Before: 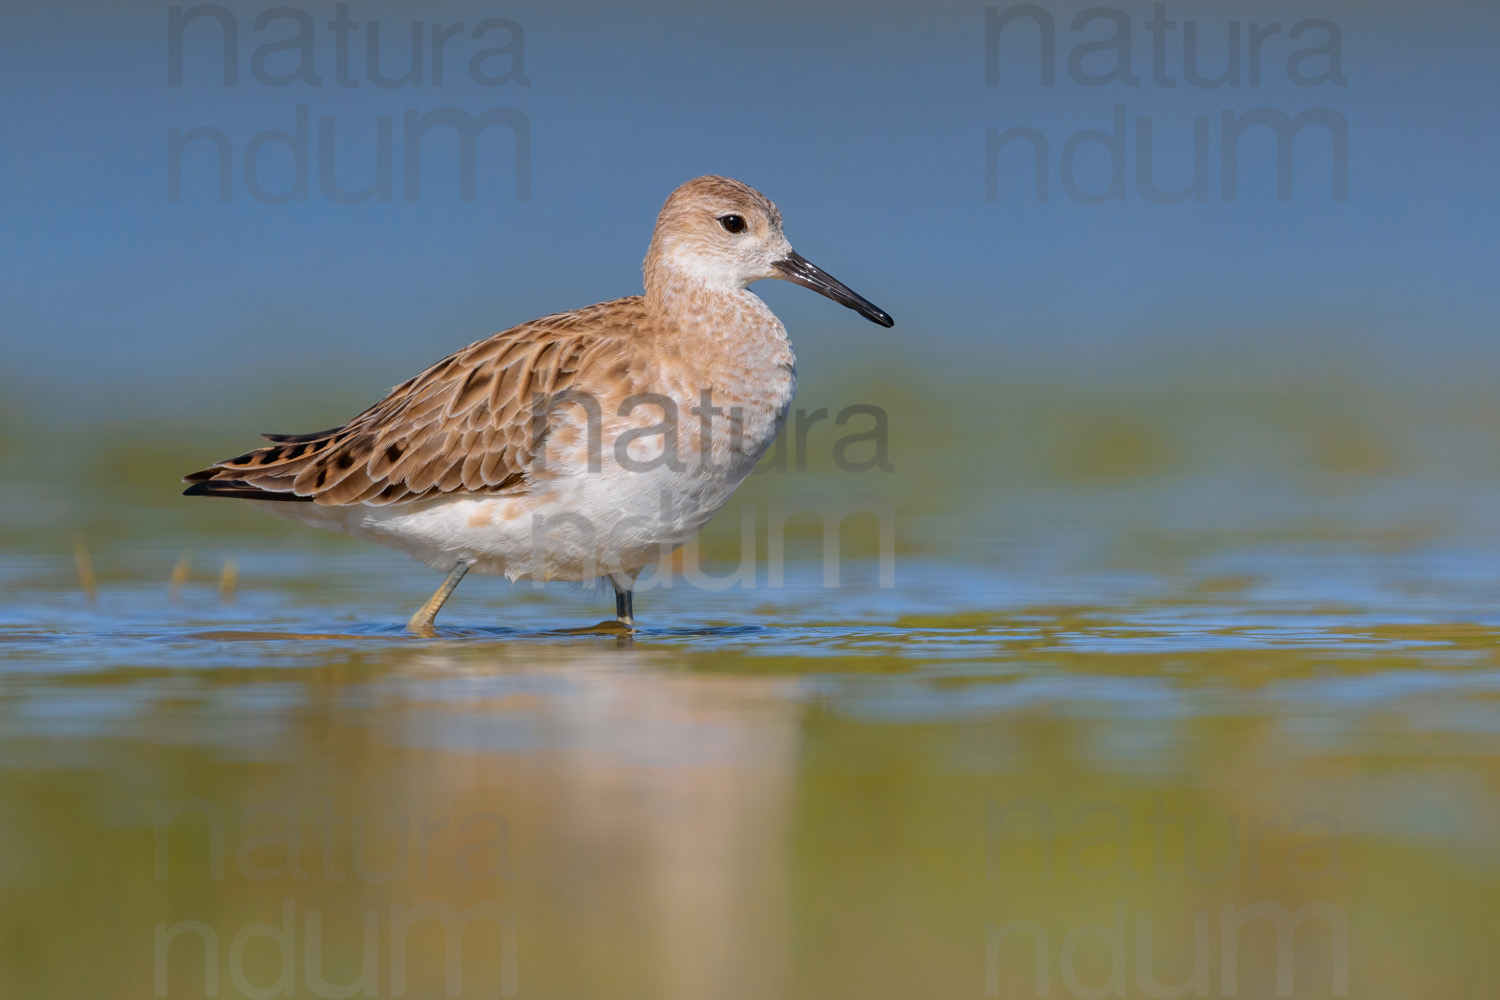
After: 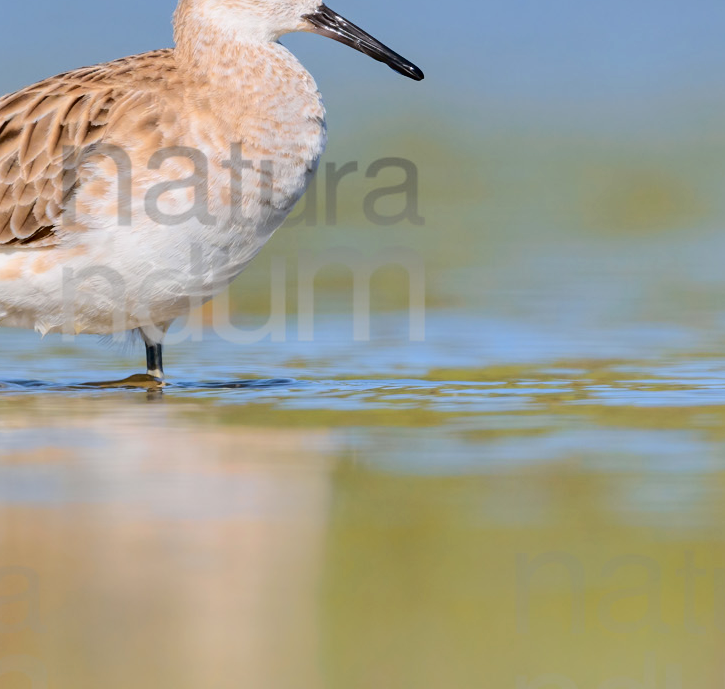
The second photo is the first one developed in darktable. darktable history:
crop: left 31.356%, top 24.739%, right 20.264%, bottom 6.327%
tone curve: curves: ch0 [(0, 0) (0.003, 0.001) (0.011, 0.006) (0.025, 0.012) (0.044, 0.018) (0.069, 0.025) (0.1, 0.045) (0.136, 0.074) (0.177, 0.124) (0.224, 0.196) (0.277, 0.289) (0.335, 0.396) (0.399, 0.495) (0.468, 0.585) (0.543, 0.663) (0.623, 0.728) (0.709, 0.808) (0.801, 0.87) (0.898, 0.932) (1, 1)], color space Lab, independent channels, preserve colors none
